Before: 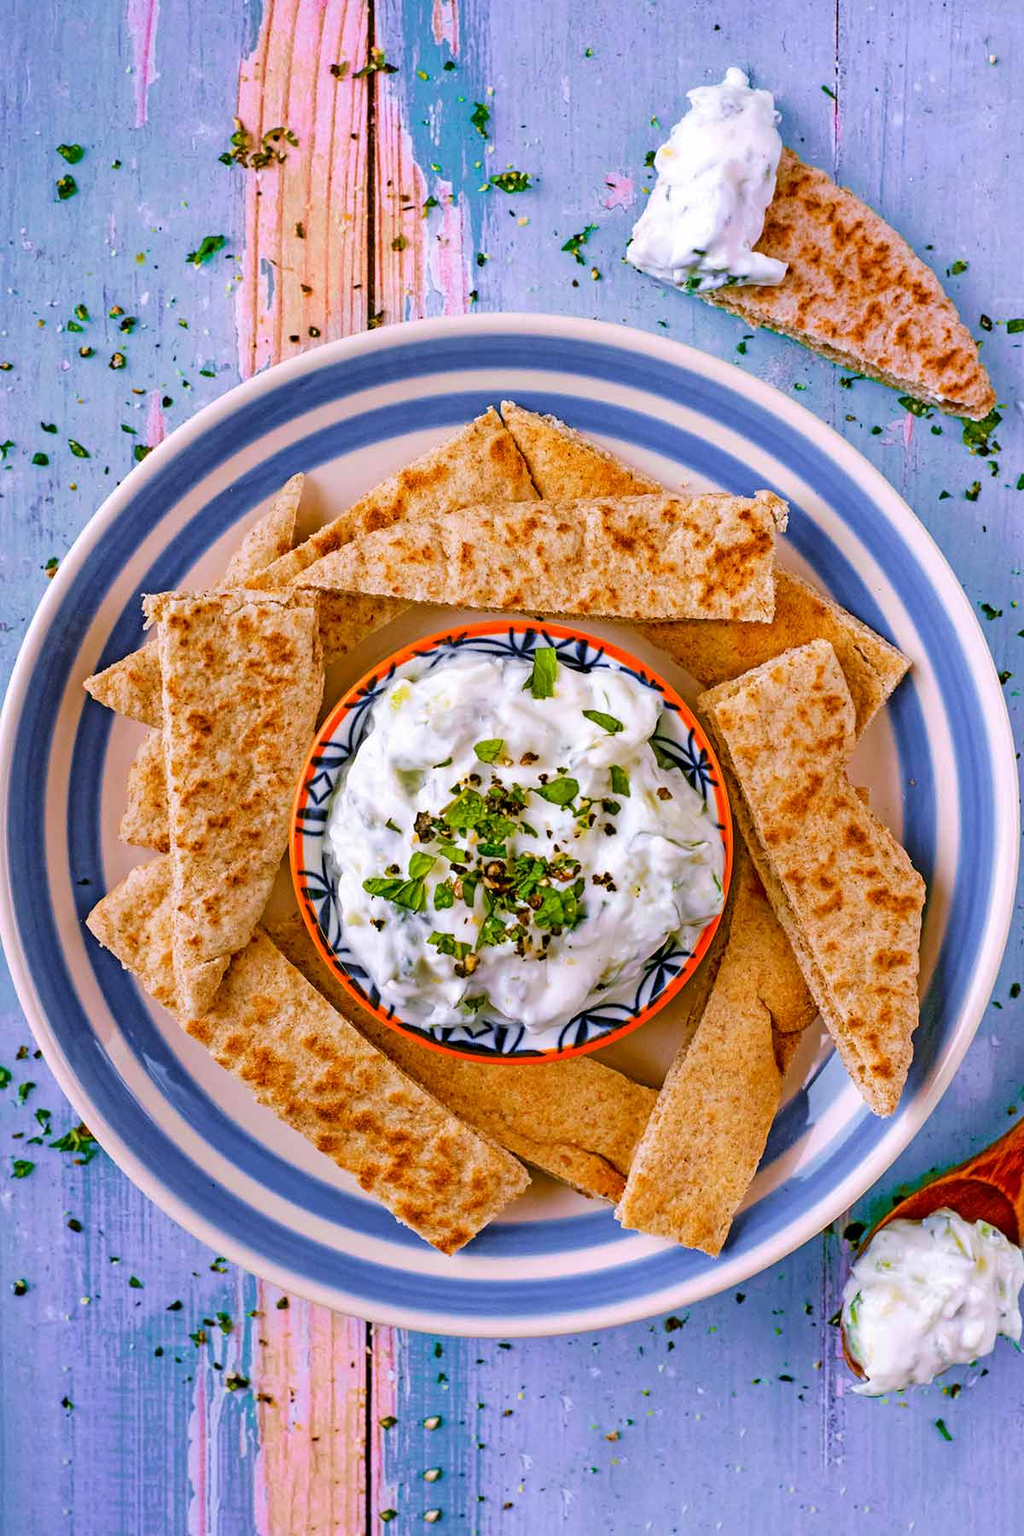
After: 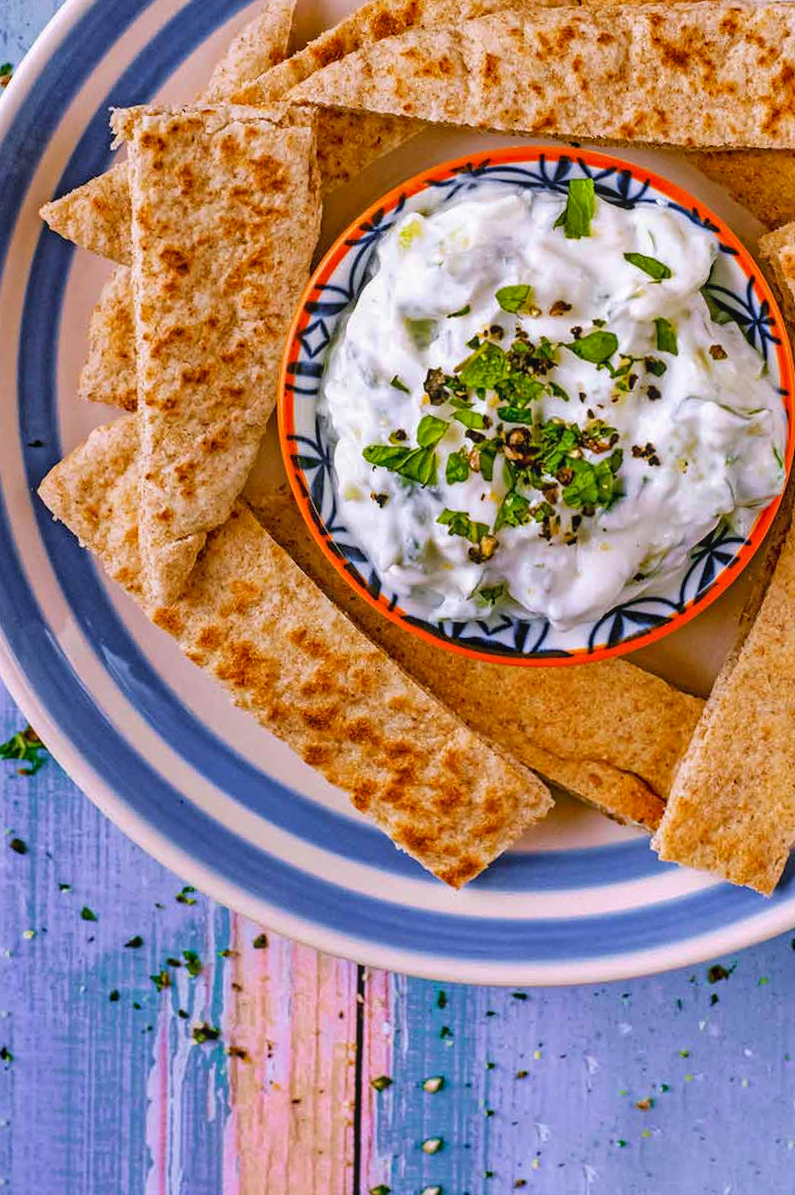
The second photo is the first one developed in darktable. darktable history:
shadows and highlights: low approximation 0.01, soften with gaussian
crop and rotate: angle -0.992°, left 3.909%, top 31.854%, right 28.125%
local contrast: detail 110%
